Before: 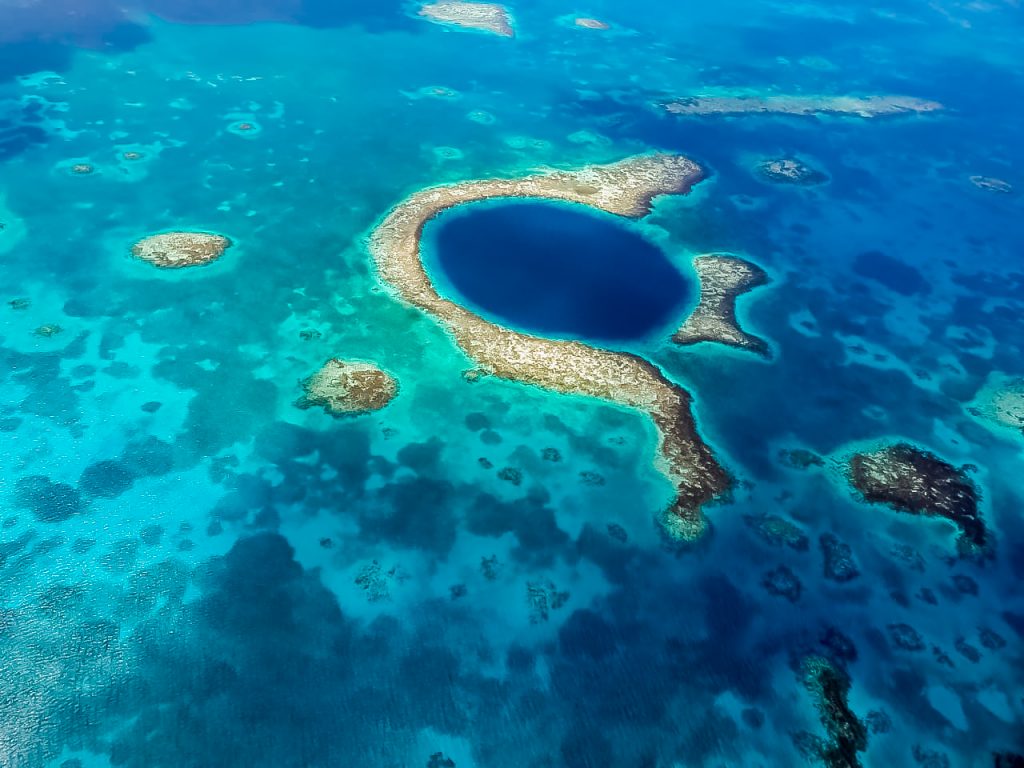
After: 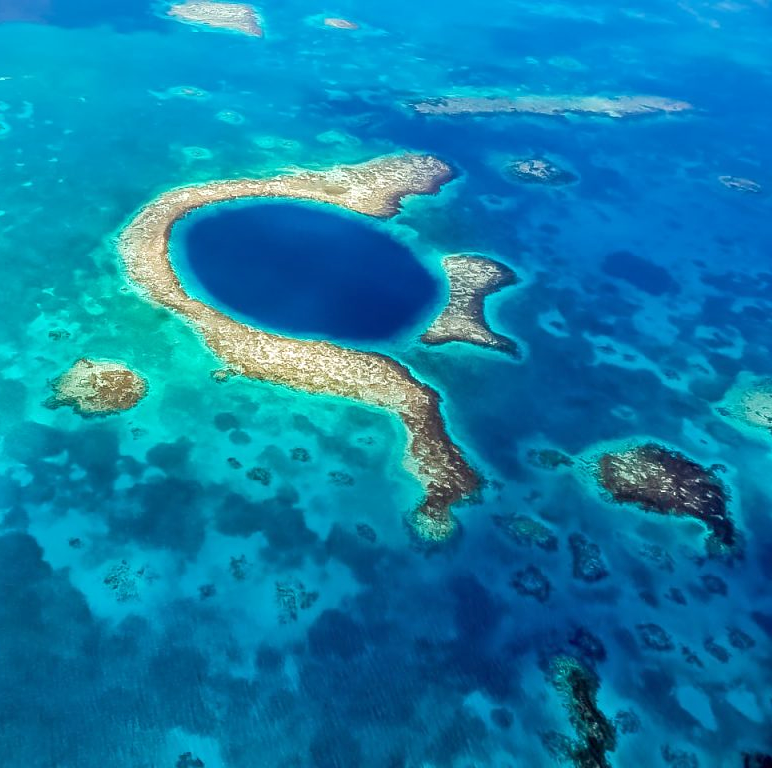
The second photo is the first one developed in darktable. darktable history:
crop and rotate: left 24.6%
tone equalizer: -8 EV 1 EV, -7 EV 1 EV, -6 EV 1 EV, -5 EV 1 EV, -4 EV 1 EV, -3 EV 0.75 EV, -2 EV 0.5 EV, -1 EV 0.25 EV
